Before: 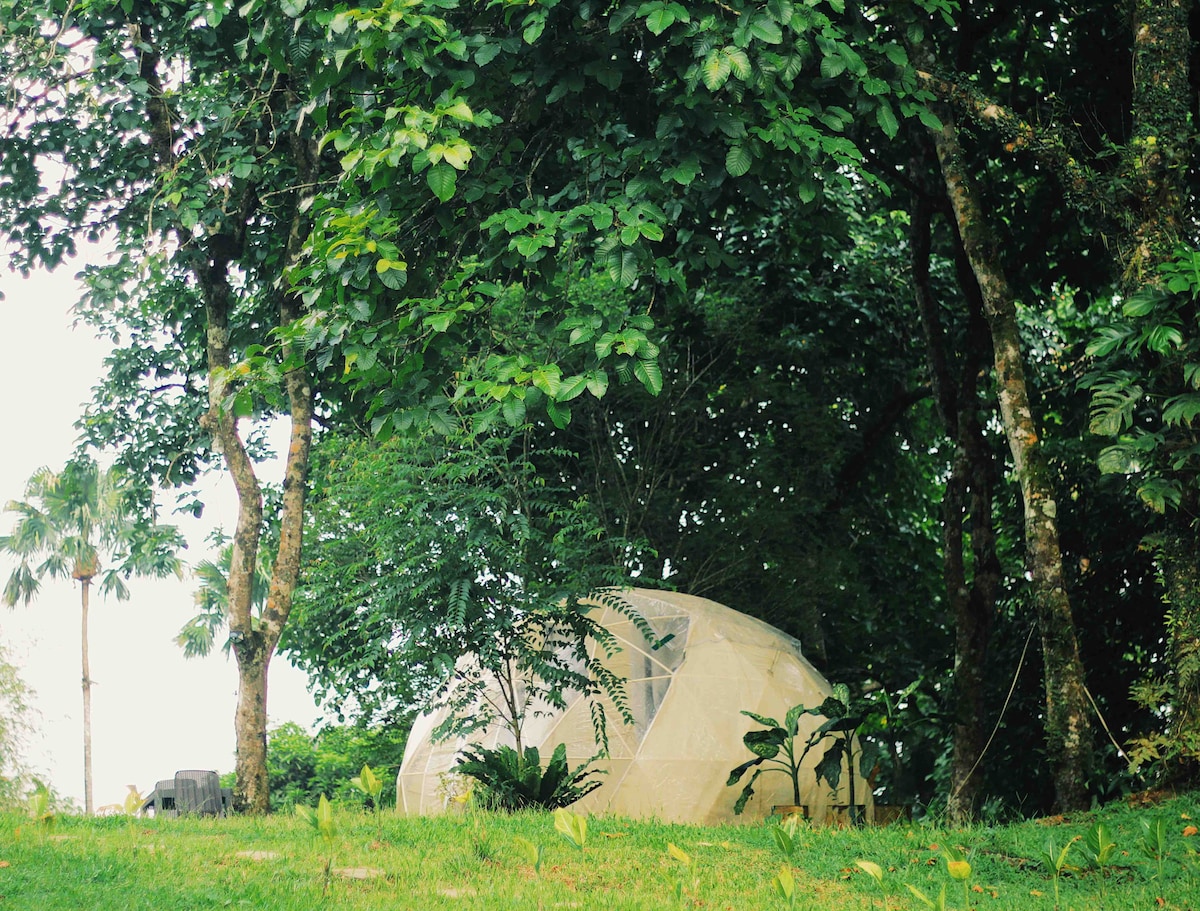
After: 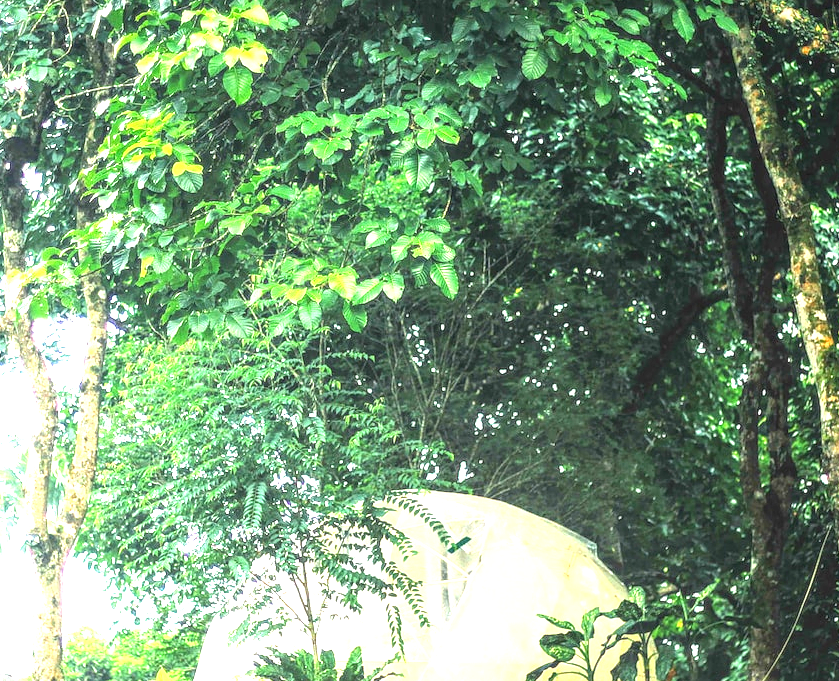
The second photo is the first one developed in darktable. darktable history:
exposure: black level correction 0, exposure 1.9 EV, compensate highlight preservation false
crop and rotate: left 17.046%, top 10.659%, right 12.989%, bottom 14.553%
local contrast: highlights 0%, shadows 0%, detail 133%
